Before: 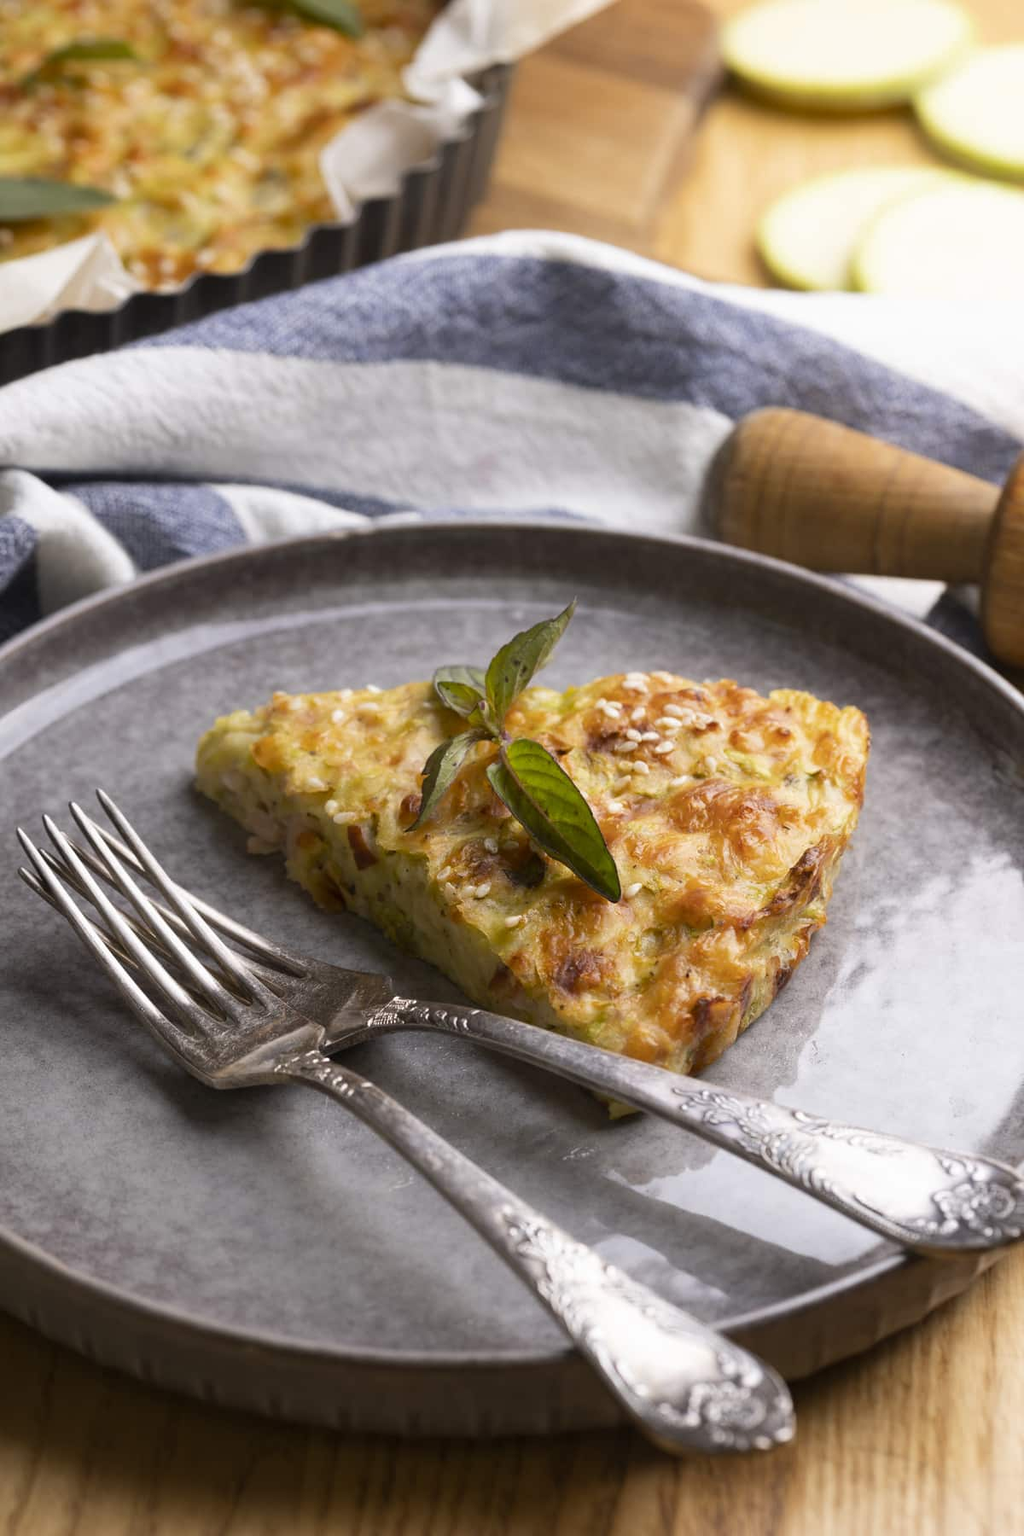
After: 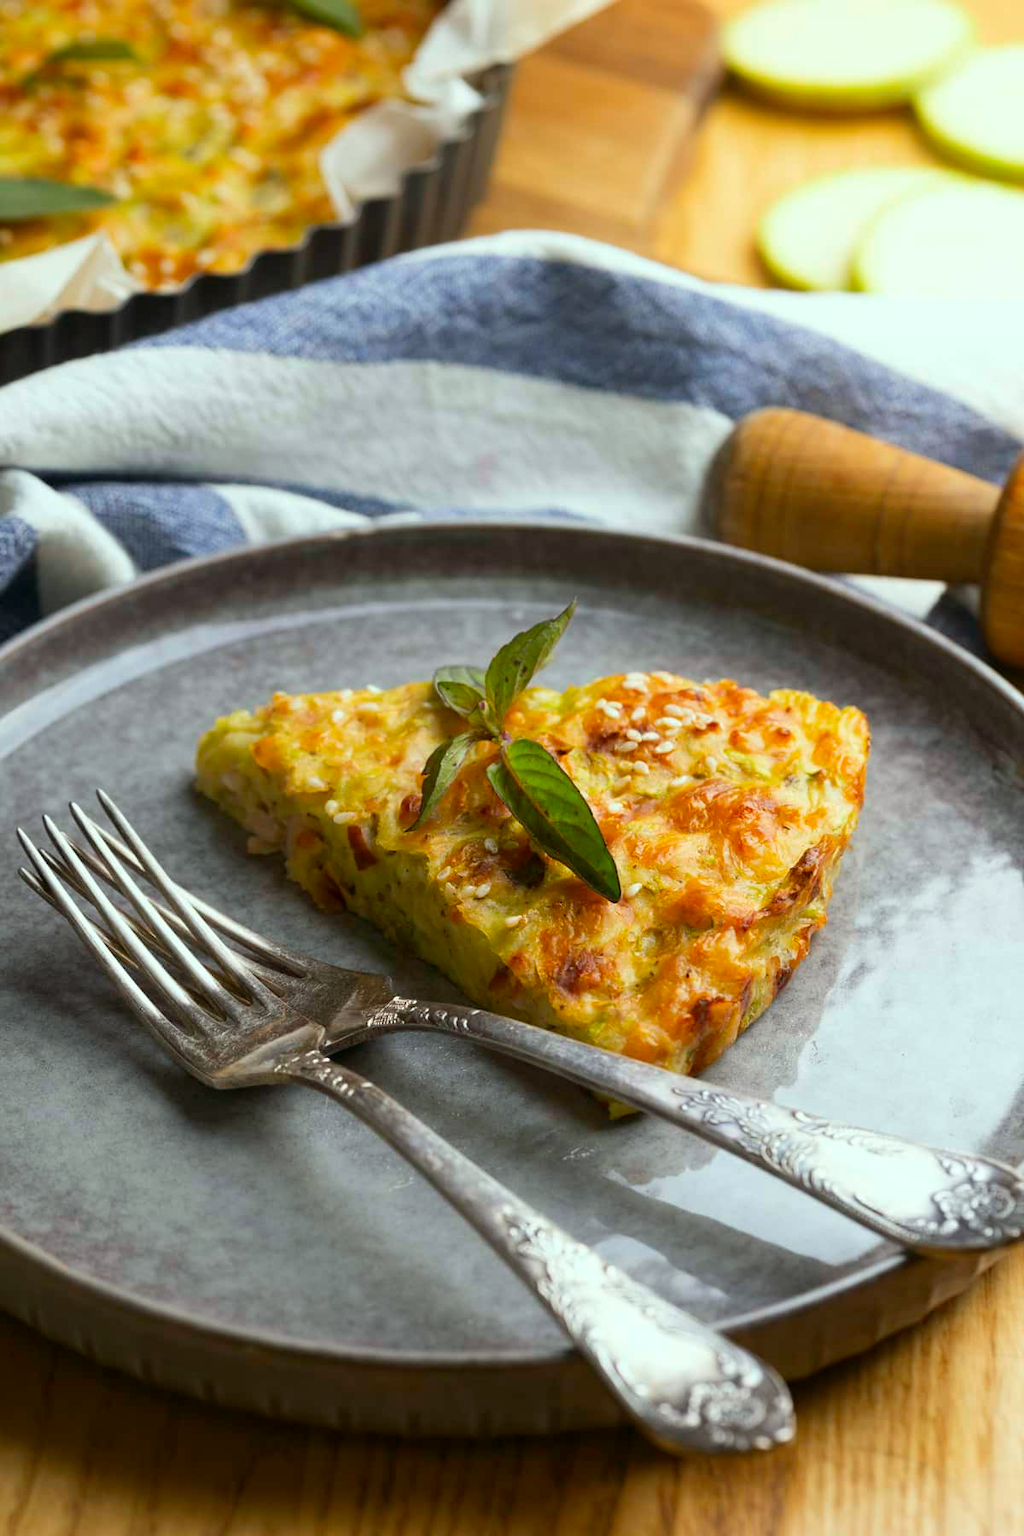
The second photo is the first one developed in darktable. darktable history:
color correction: highlights a* -7.45, highlights b* 0.941, shadows a* -2.86, saturation 1.37
